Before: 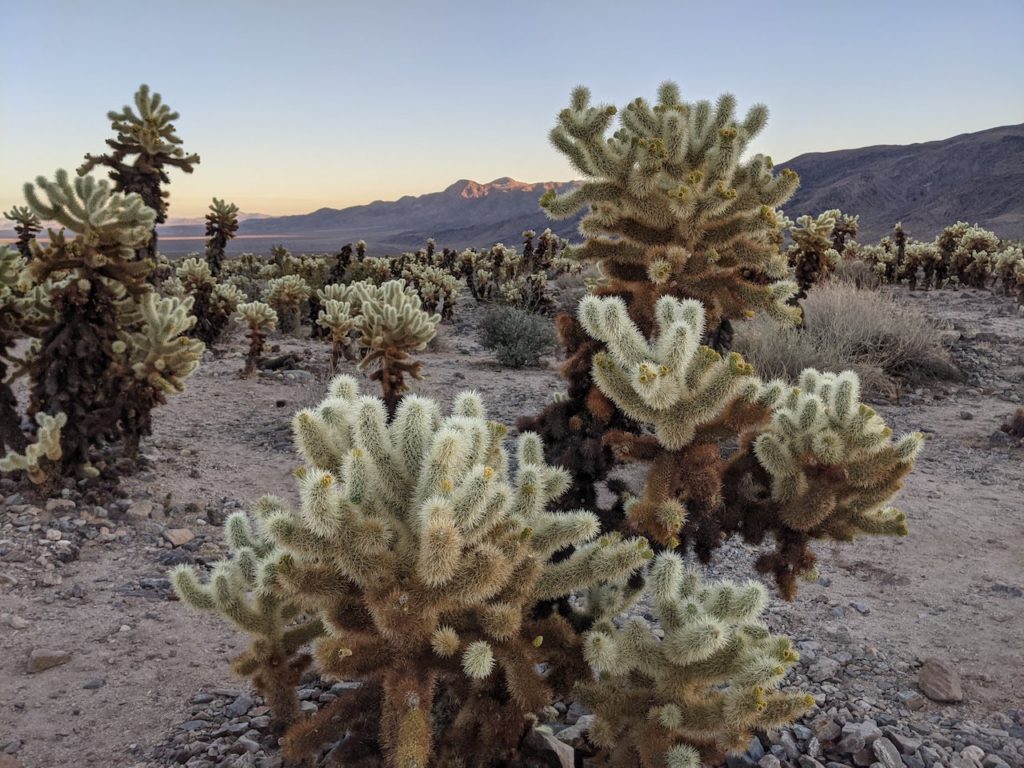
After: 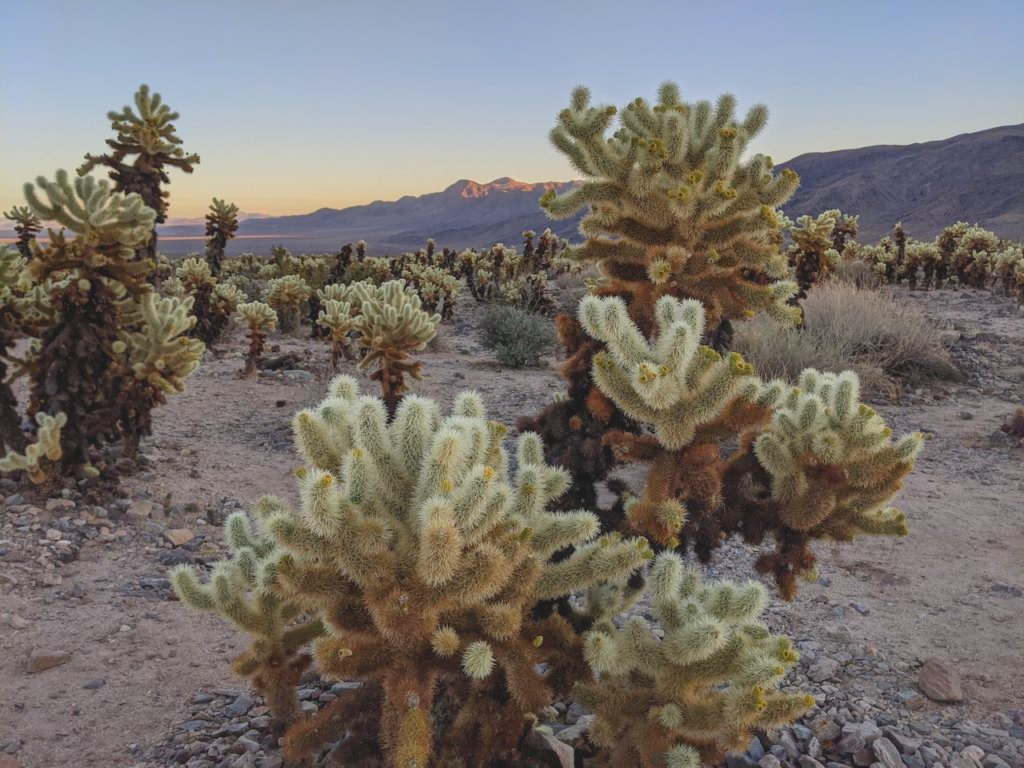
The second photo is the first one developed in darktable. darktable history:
contrast brightness saturation: contrast -0.193, saturation 0.187
